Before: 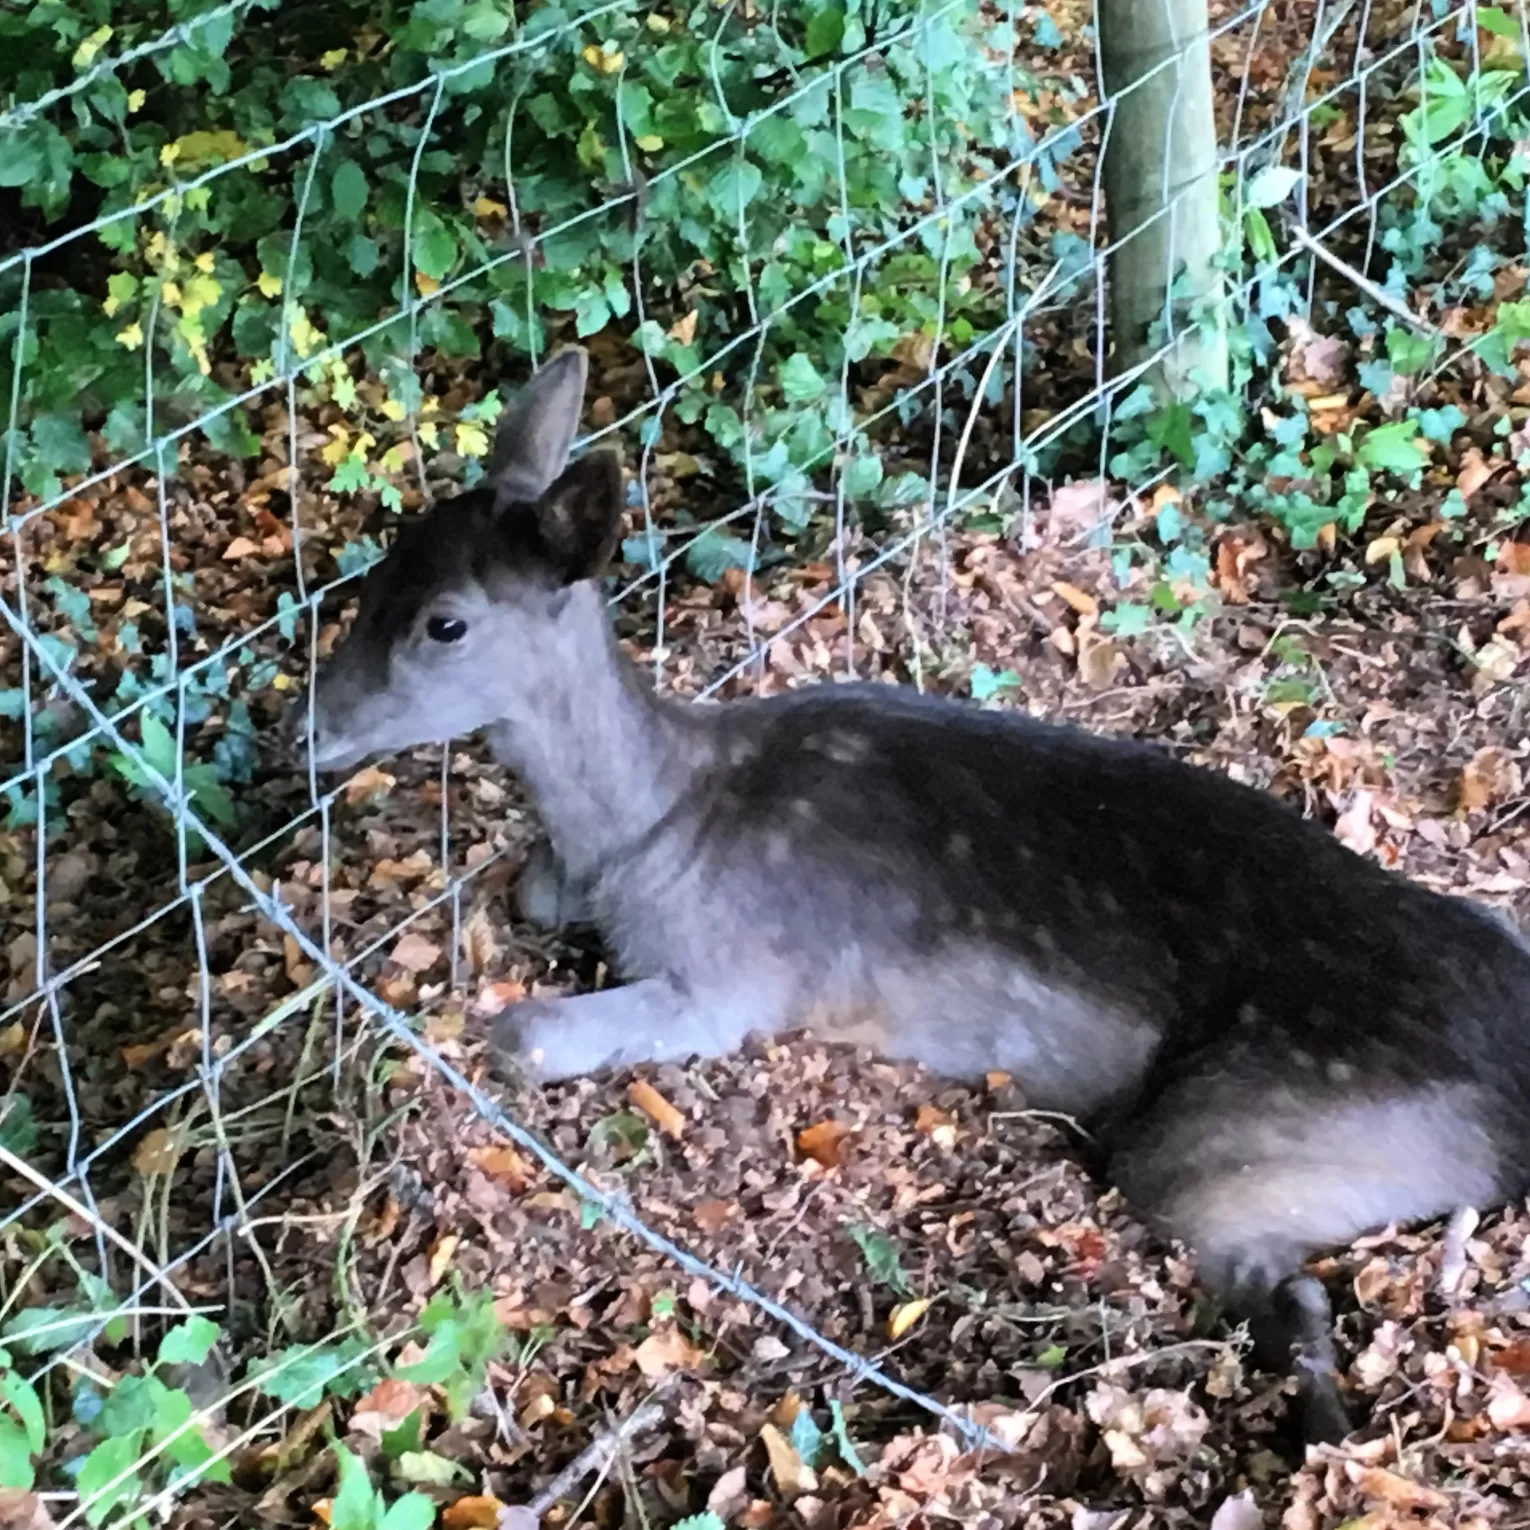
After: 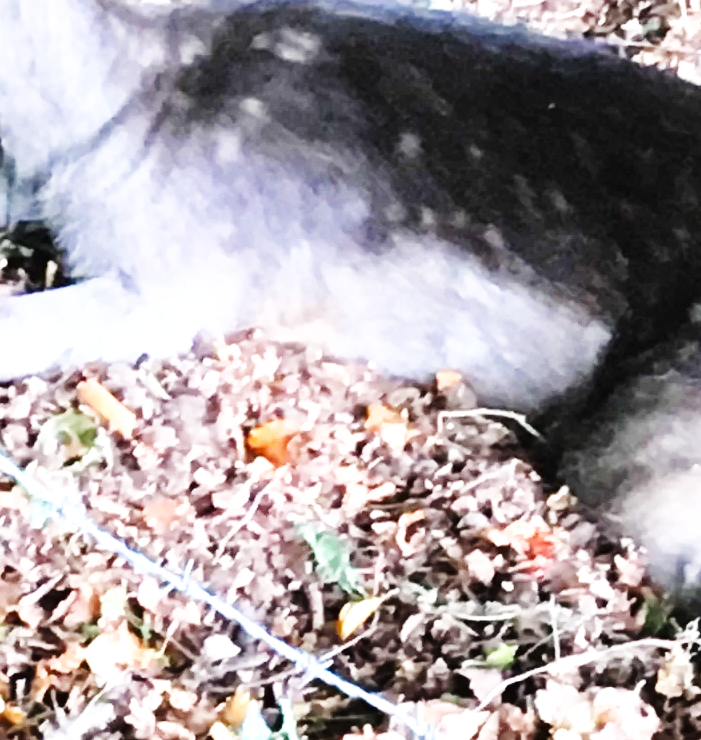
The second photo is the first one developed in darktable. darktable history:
base curve: curves: ch0 [(0, 0.003) (0.001, 0.002) (0.006, 0.004) (0.02, 0.022) (0.048, 0.086) (0.094, 0.234) (0.162, 0.431) (0.258, 0.629) (0.385, 0.8) (0.548, 0.918) (0.751, 0.988) (1, 1)], preserve colors none
exposure: black level correction -0.002, exposure 0.54 EV, compensate highlight preservation false
crop: left 35.976%, top 45.819%, right 18.162%, bottom 5.807%
